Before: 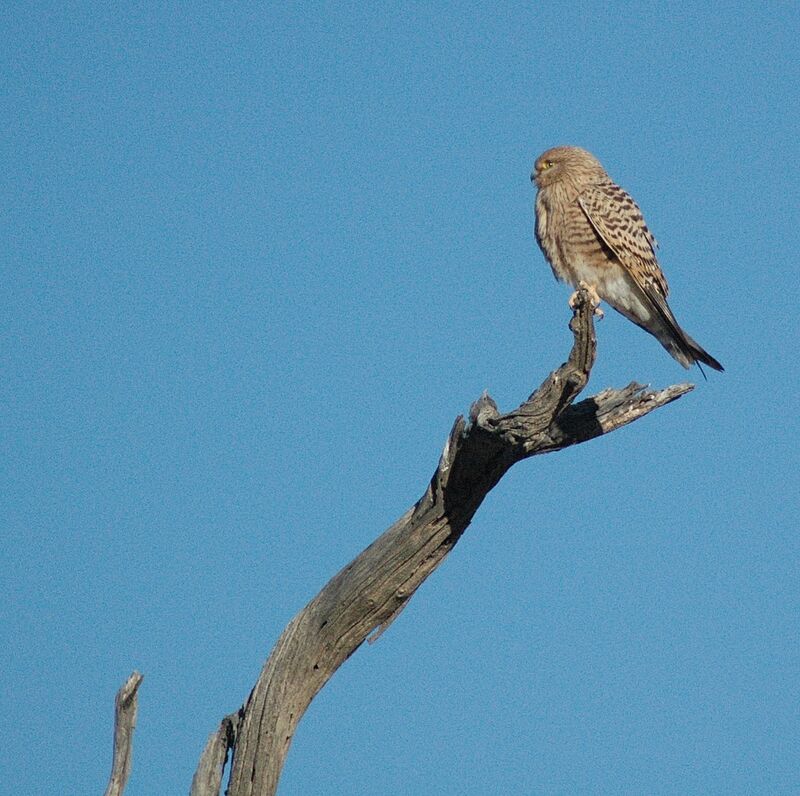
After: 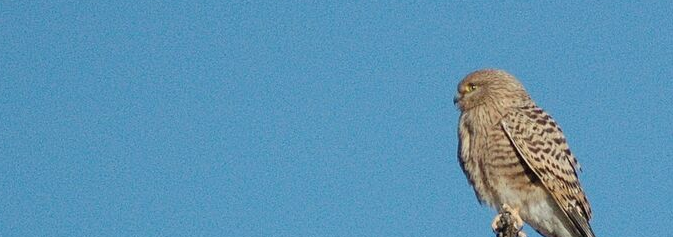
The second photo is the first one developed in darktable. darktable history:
crop and rotate: left 9.634%, top 9.717%, right 6.147%, bottom 60.401%
